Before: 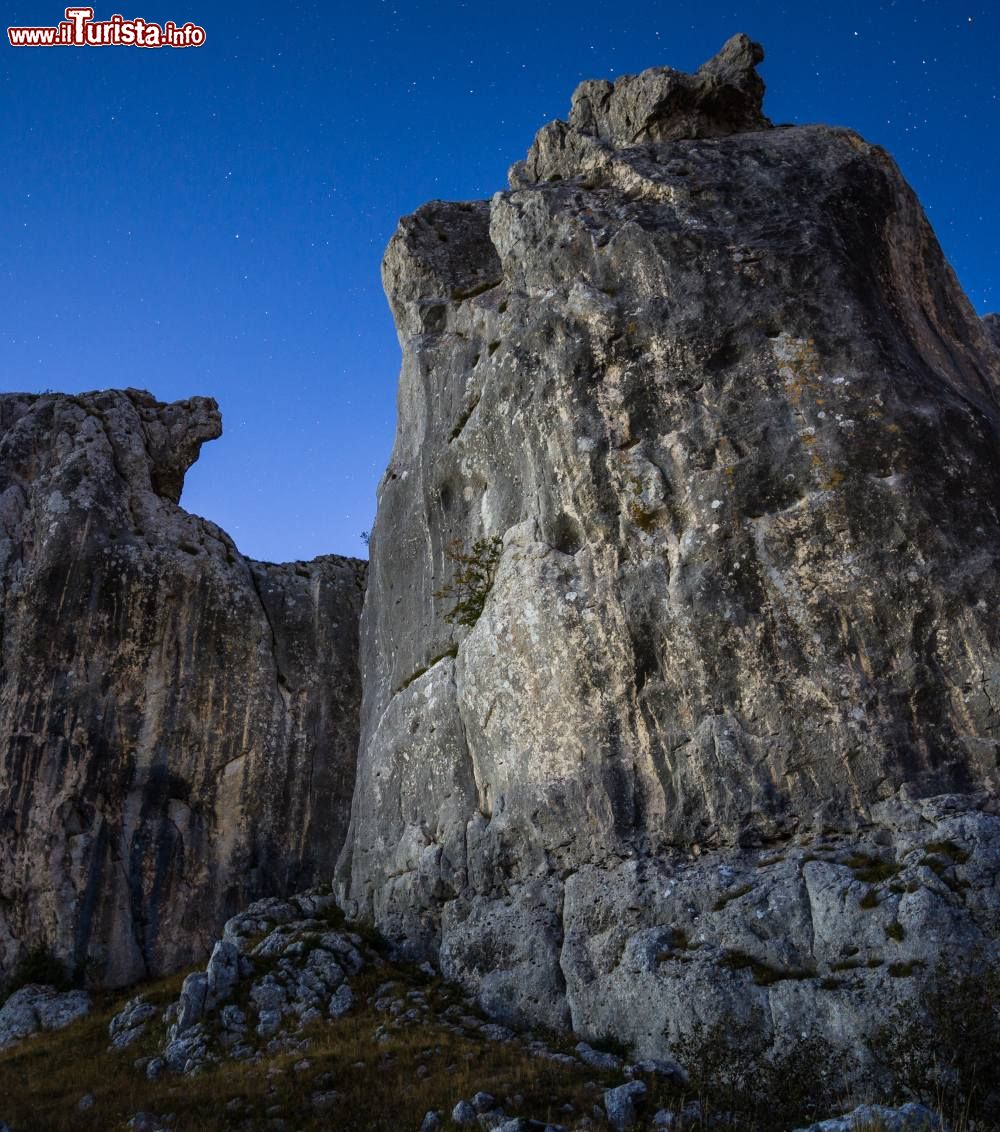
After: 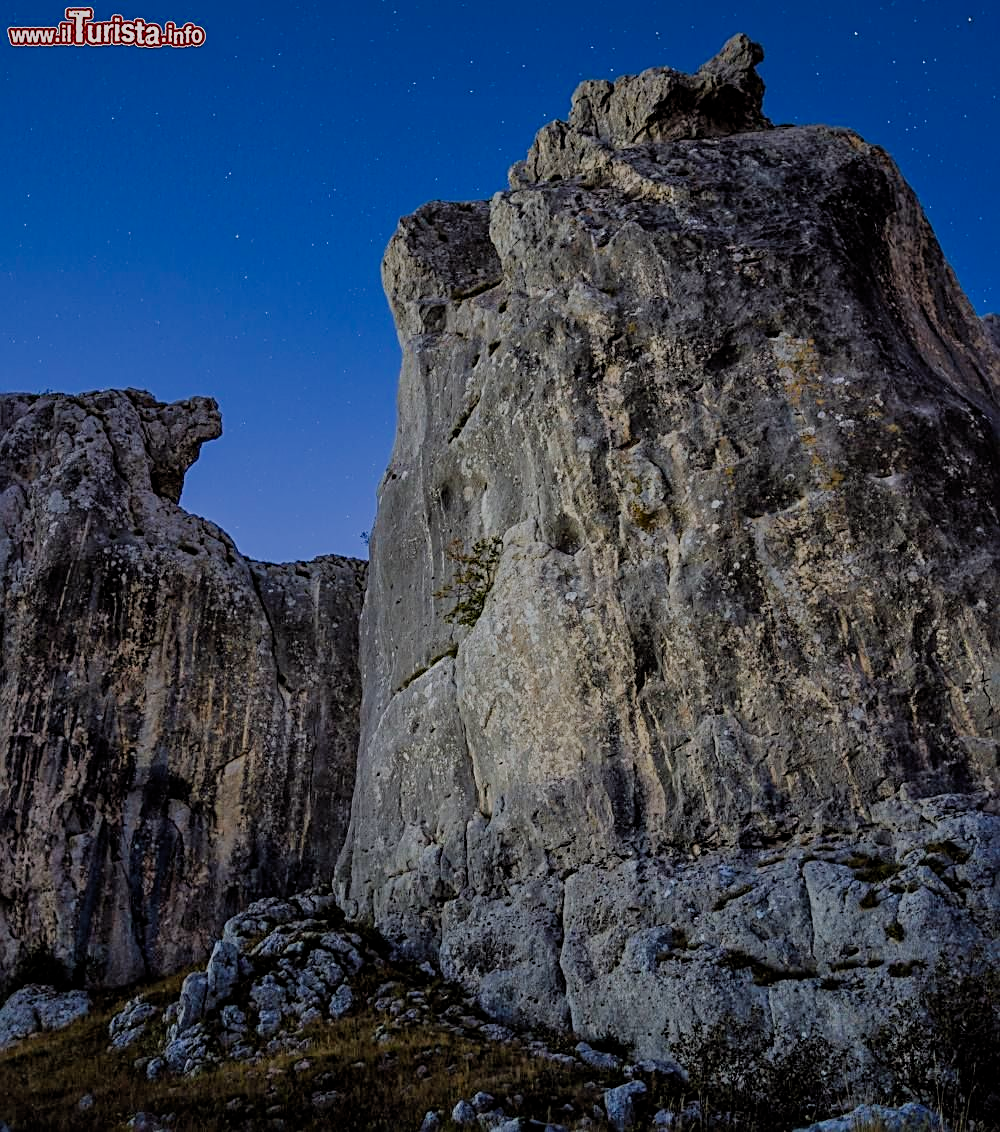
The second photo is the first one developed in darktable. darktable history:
sharpen: radius 2.531, amount 0.628
filmic rgb: black relative exposure -8.79 EV, white relative exposure 4.98 EV, threshold 3 EV, target black luminance 0%, hardness 3.77, latitude 66.33%, contrast 0.822, shadows ↔ highlights balance 20%, color science v5 (2021), contrast in shadows safe, contrast in highlights safe, enable highlight reconstruction true
color balance: lift [1, 1, 0.999, 1.001], gamma [1, 1.003, 1.005, 0.995], gain [1, 0.992, 0.988, 1.012], contrast 5%, output saturation 110%
tone equalizer: -8 EV 0.25 EV, -7 EV 0.417 EV, -6 EV 0.417 EV, -5 EV 0.25 EV, -3 EV -0.25 EV, -2 EV -0.417 EV, -1 EV -0.417 EV, +0 EV -0.25 EV, edges refinement/feathering 500, mask exposure compensation -1.57 EV, preserve details guided filter
